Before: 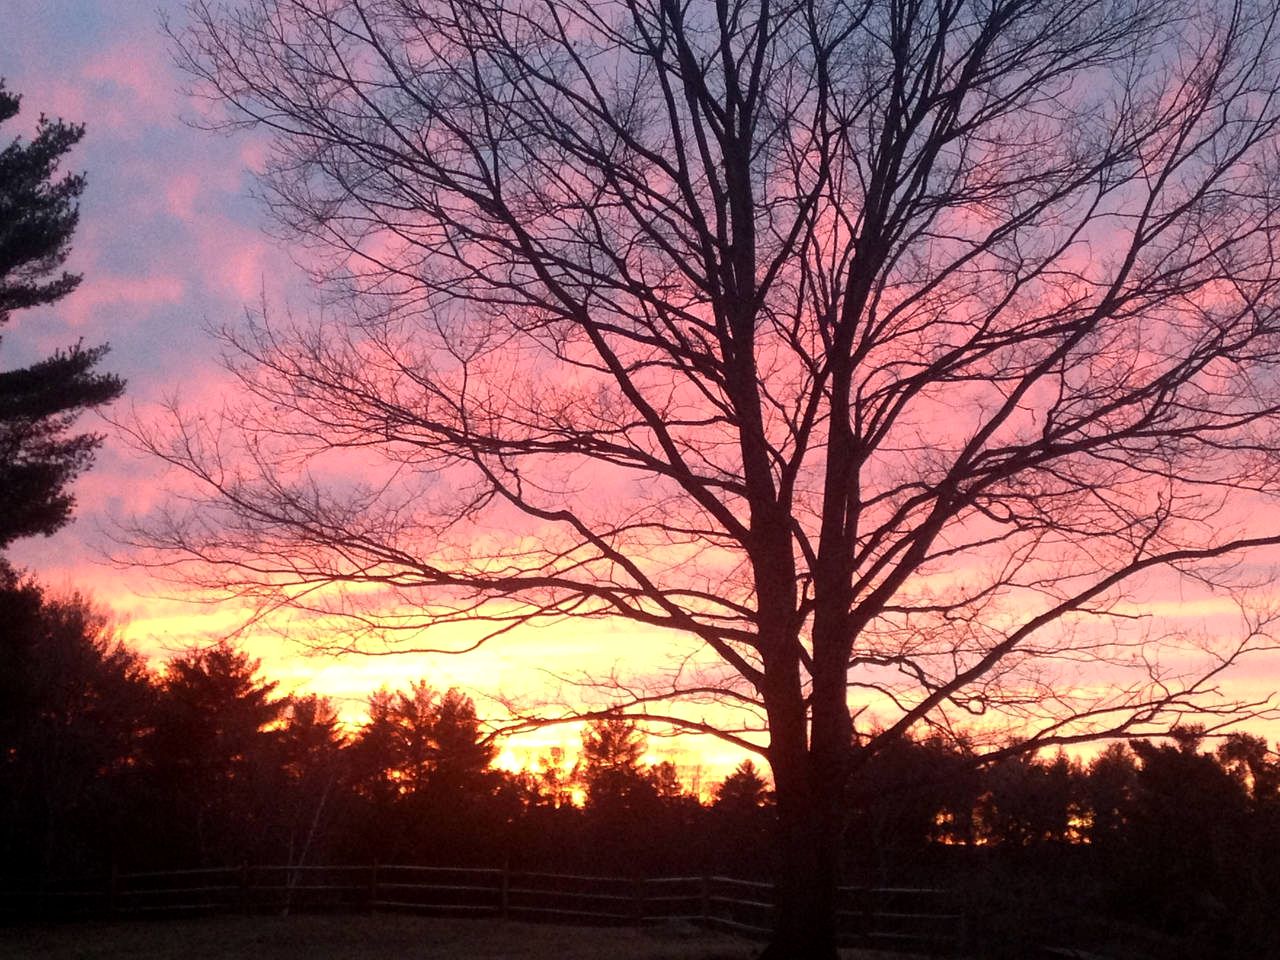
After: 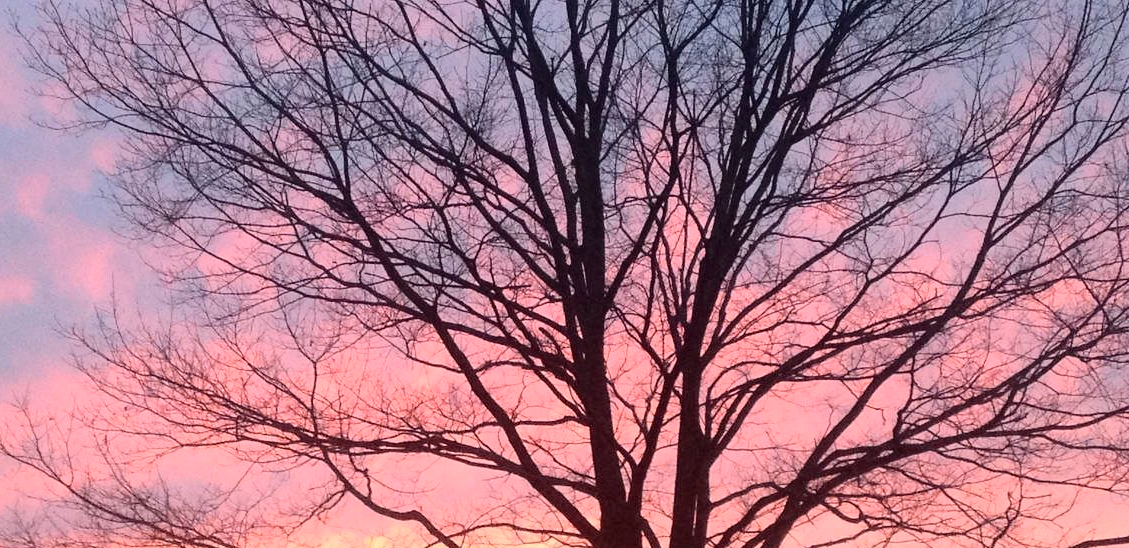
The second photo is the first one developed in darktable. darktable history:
crop and rotate: left 11.771%, bottom 42.907%
tone curve: curves: ch0 [(0, 0) (0.003, 0.005) (0.011, 0.011) (0.025, 0.022) (0.044, 0.038) (0.069, 0.062) (0.1, 0.091) (0.136, 0.128) (0.177, 0.183) (0.224, 0.246) (0.277, 0.325) (0.335, 0.403) (0.399, 0.473) (0.468, 0.557) (0.543, 0.638) (0.623, 0.709) (0.709, 0.782) (0.801, 0.847) (0.898, 0.923) (1, 1)], color space Lab, independent channels, preserve colors none
